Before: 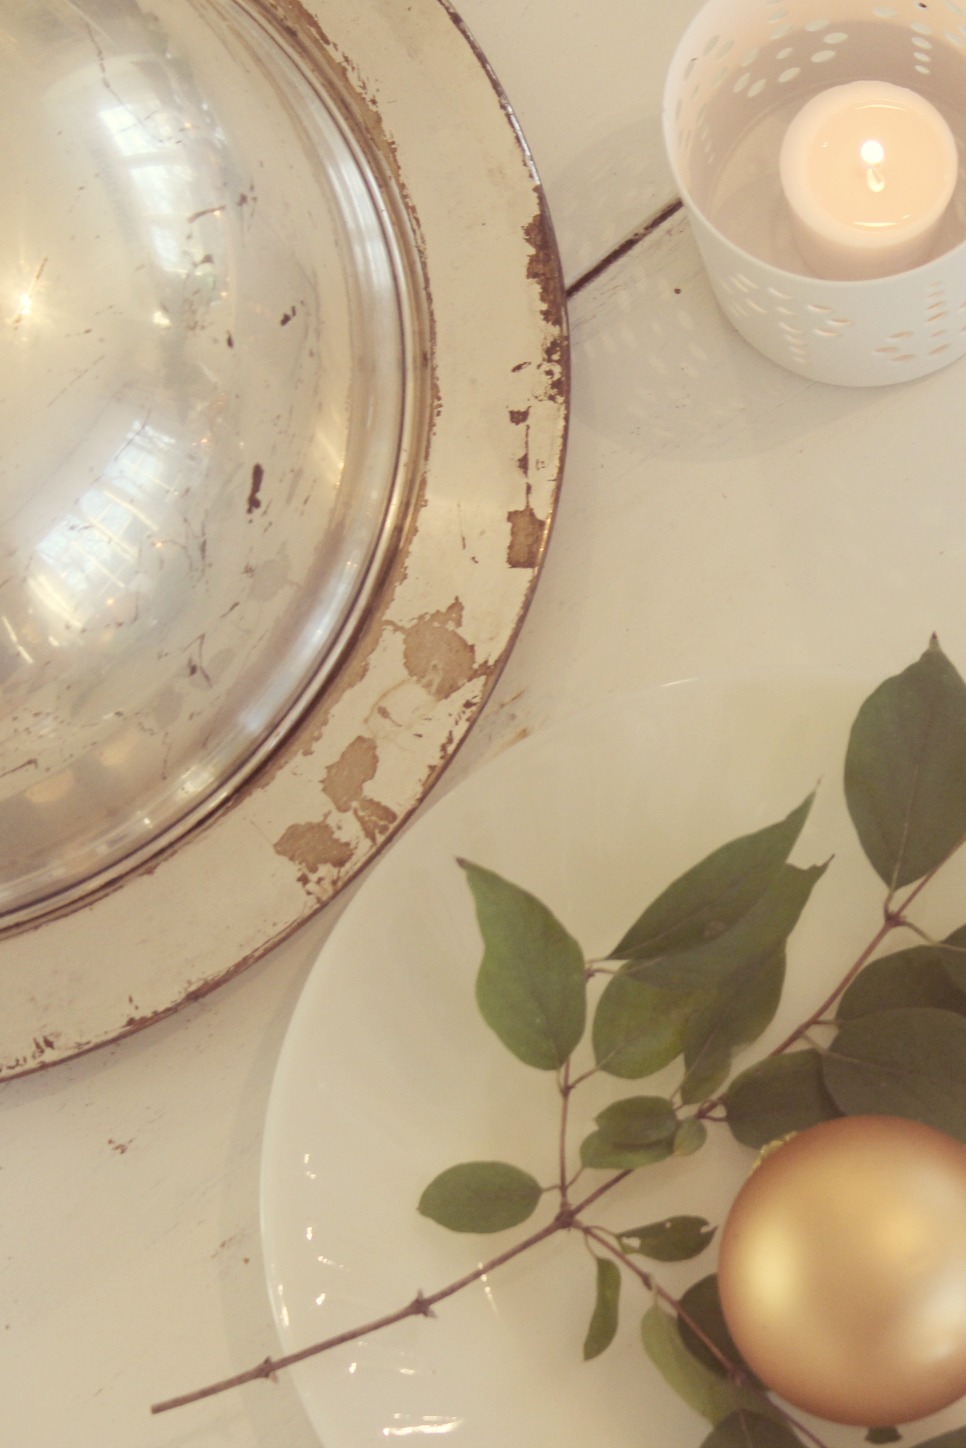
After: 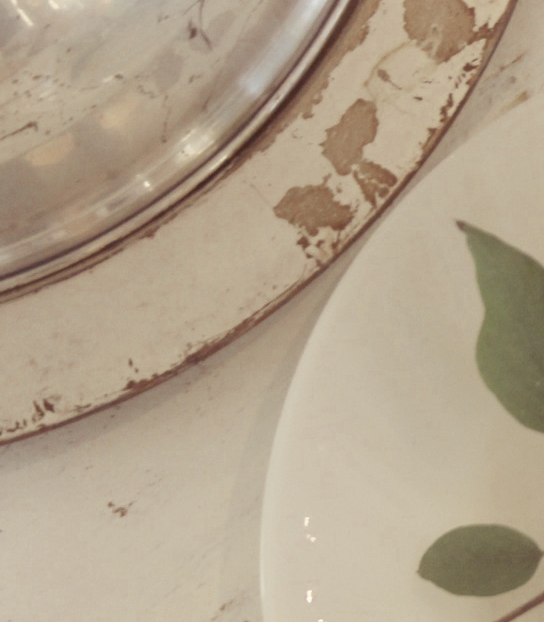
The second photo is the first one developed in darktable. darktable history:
crop: top 44.034%, right 43.598%, bottom 12.951%
color zones: curves: ch0 [(0, 0.5) (0.125, 0.4) (0.25, 0.5) (0.375, 0.4) (0.5, 0.4) (0.625, 0.35) (0.75, 0.35) (0.875, 0.5)]; ch1 [(0, 0.35) (0.125, 0.45) (0.25, 0.35) (0.375, 0.35) (0.5, 0.35) (0.625, 0.35) (0.75, 0.45) (0.875, 0.35)]; ch2 [(0, 0.6) (0.125, 0.5) (0.25, 0.5) (0.375, 0.6) (0.5, 0.6) (0.625, 0.5) (0.75, 0.5) (0.875, 0.5)]
